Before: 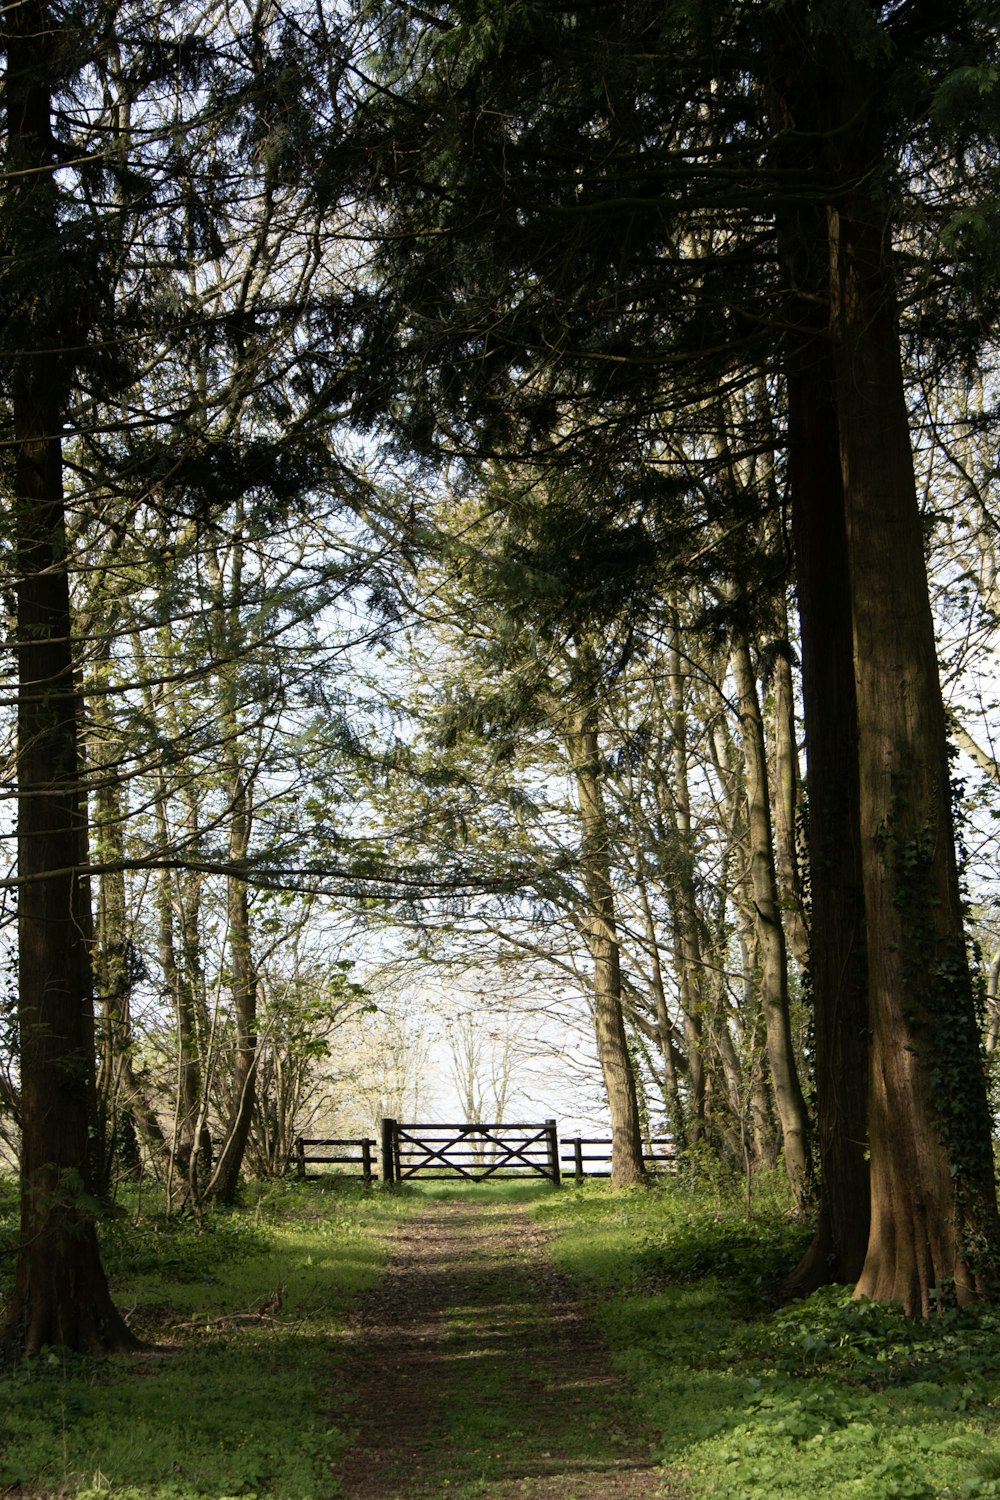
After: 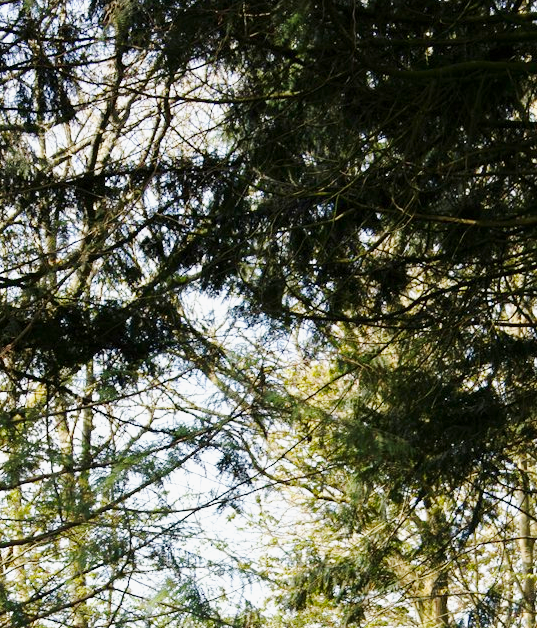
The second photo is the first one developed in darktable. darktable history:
exposure: compensate highlight preservation false
crop: left 15.036%, top 9.197%, right 31.172%, bottom 48.891%
base curve: curves: ch0 [(0, 0) (0.025, 0.046) (0.112, 0.277) (0.467, 0.74) (0.814, 0.929) (1, 0.942)], preserve colors none
